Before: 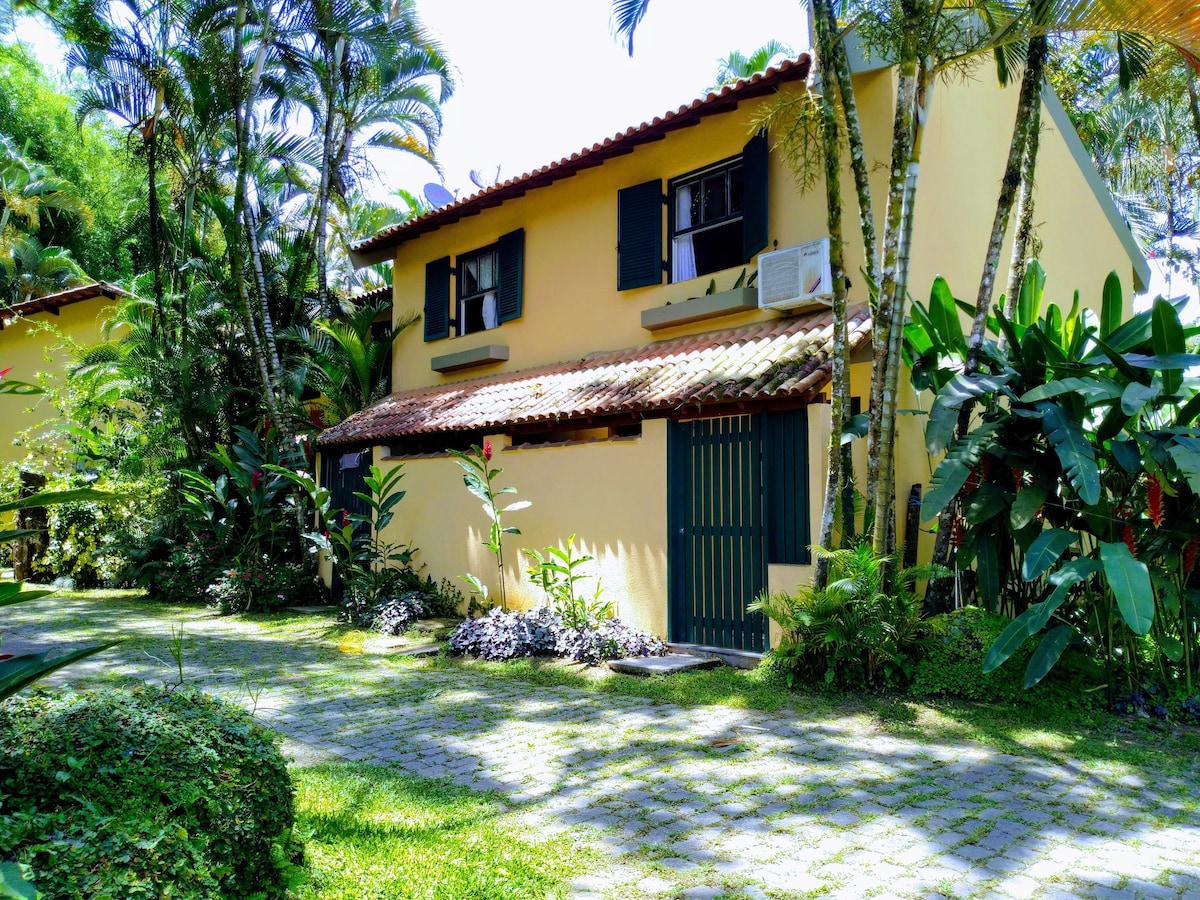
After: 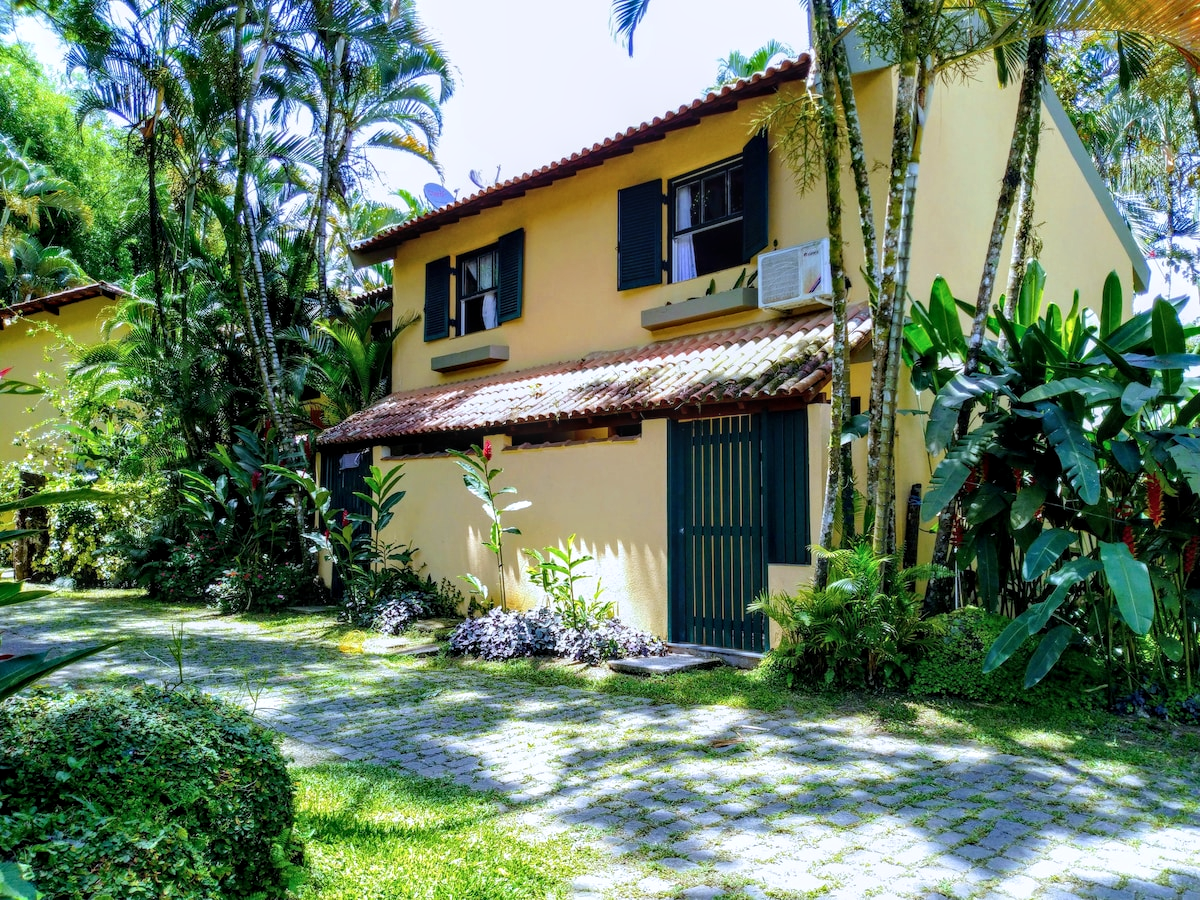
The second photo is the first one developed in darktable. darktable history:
local contrast: on, module defaults
color correction: highlights a* -0.15, highlights b* -5.58, shadows a* -0.145, shadows b* -0.073
